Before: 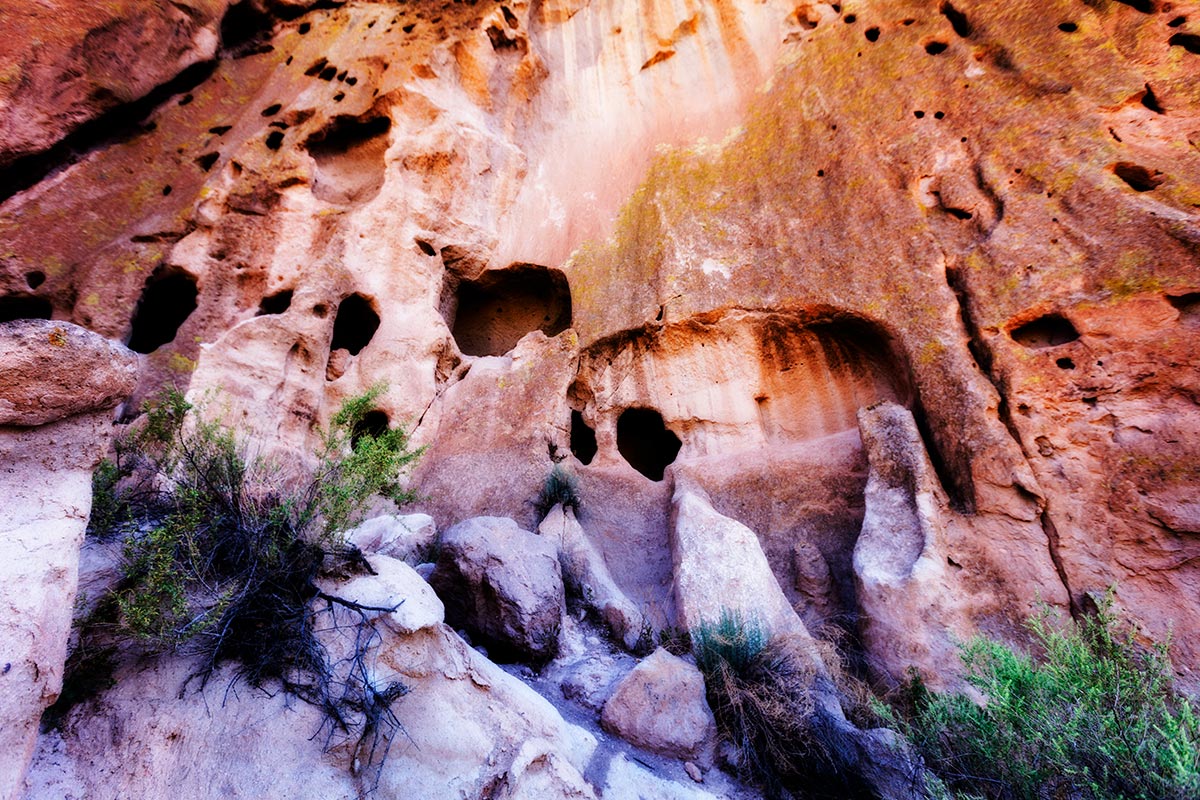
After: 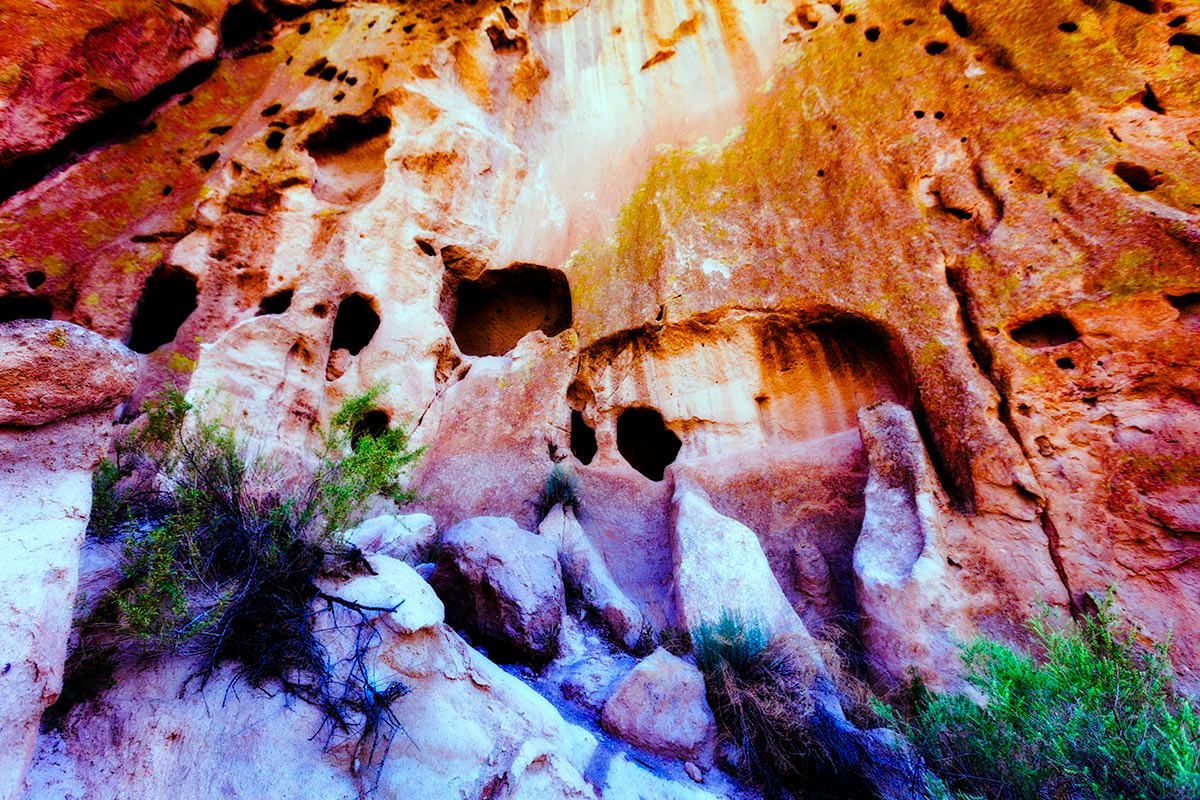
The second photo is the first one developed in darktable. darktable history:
exposure: compensate highlight preservation false
color balance rgb: highlights gain › chroma 4.077%, highlights gain › hue 198.85°, linear chroma grading › global chroma 14.493%, perceptual saturation grading › global saturation 23.638%, perceptual saturation grading › highlights -24.616%, perceptual saturation grading › mid-tones 24.109%, perceptual saturation grading › shadows 40.643%, global vibrance 20%
